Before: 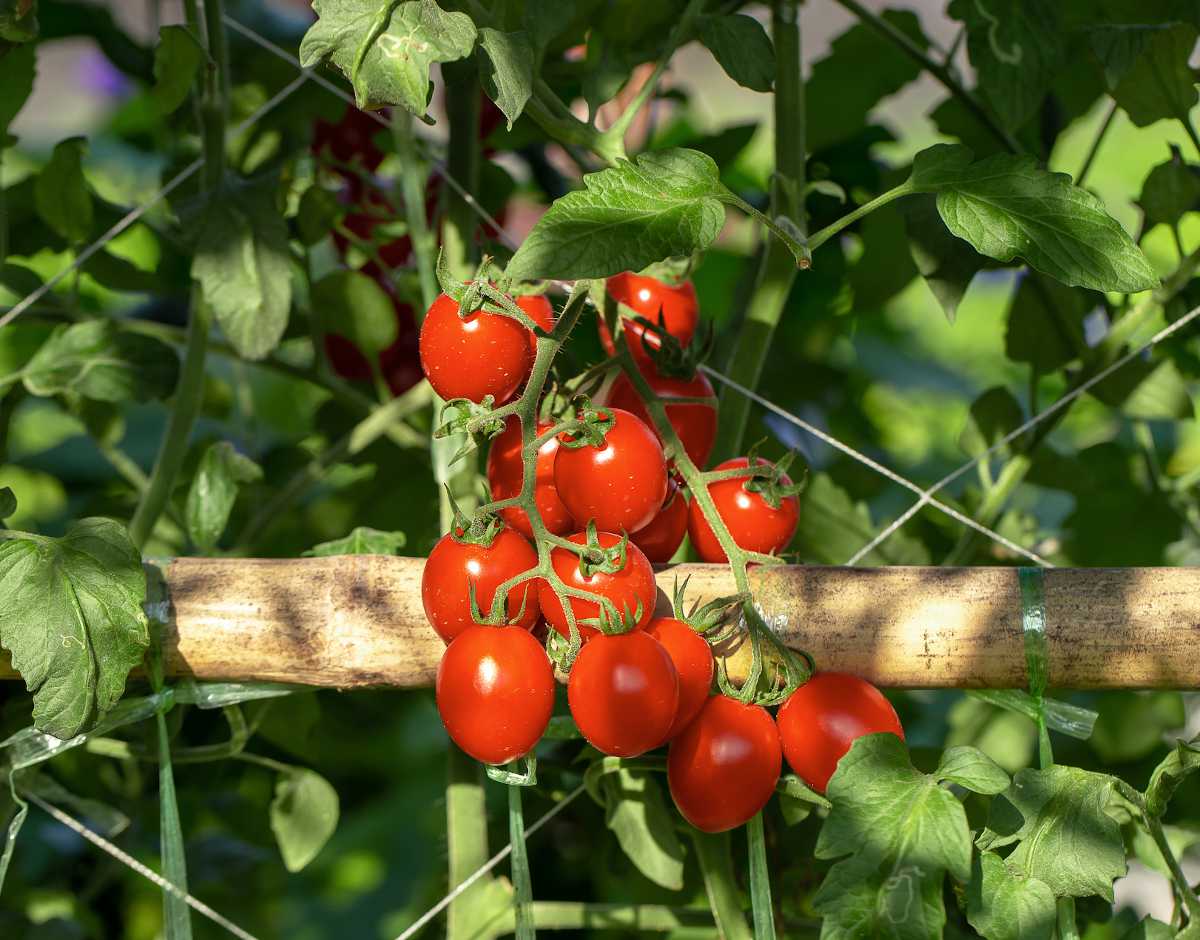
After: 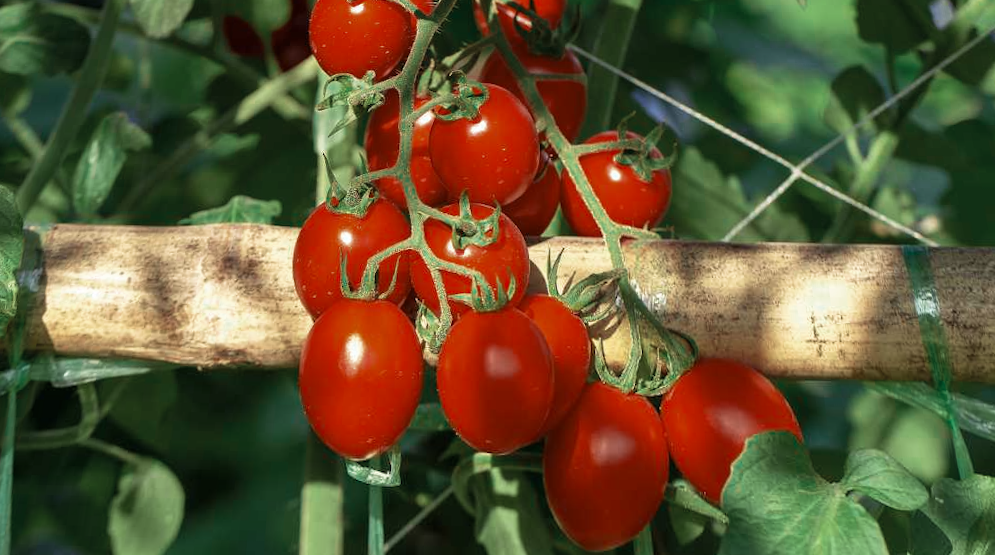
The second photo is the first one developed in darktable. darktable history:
rotate and perspective: rotation 0.72°, lens shift (vertical) -0.352, lens shift (horizontal) -0.051, crop left 0.152, crop right 0.859, crop top 0.019, crop bottom 0.964
velvia: on, module defaults
crop and rotate: top 25.357%, bottom 13.942%
color zones: curves: ch0 [(0, 0.5) (0.125, 0.4) (0.25, 0.5) (0.375, 0.4) (0.5, 0.4) (0.625, 0.6) (0.75, 0.6) (0.875, 0.5)]; ch1 [(0, 0.35) (0.125, 0.45) (0.25, 0.35) (0.375, 0.35) (0.5, 0.35) (0.625, 0.35) (0.75, 0.45) (0.875, 0.35)]; ch2 [(0, 0.6) (0.125, 0.5) (0.25, 0.5) (0.375, 0.6) (0.5, 0.6) (0.625, 0.5) (0.75, 0.5) (0.875, 0.5)]
